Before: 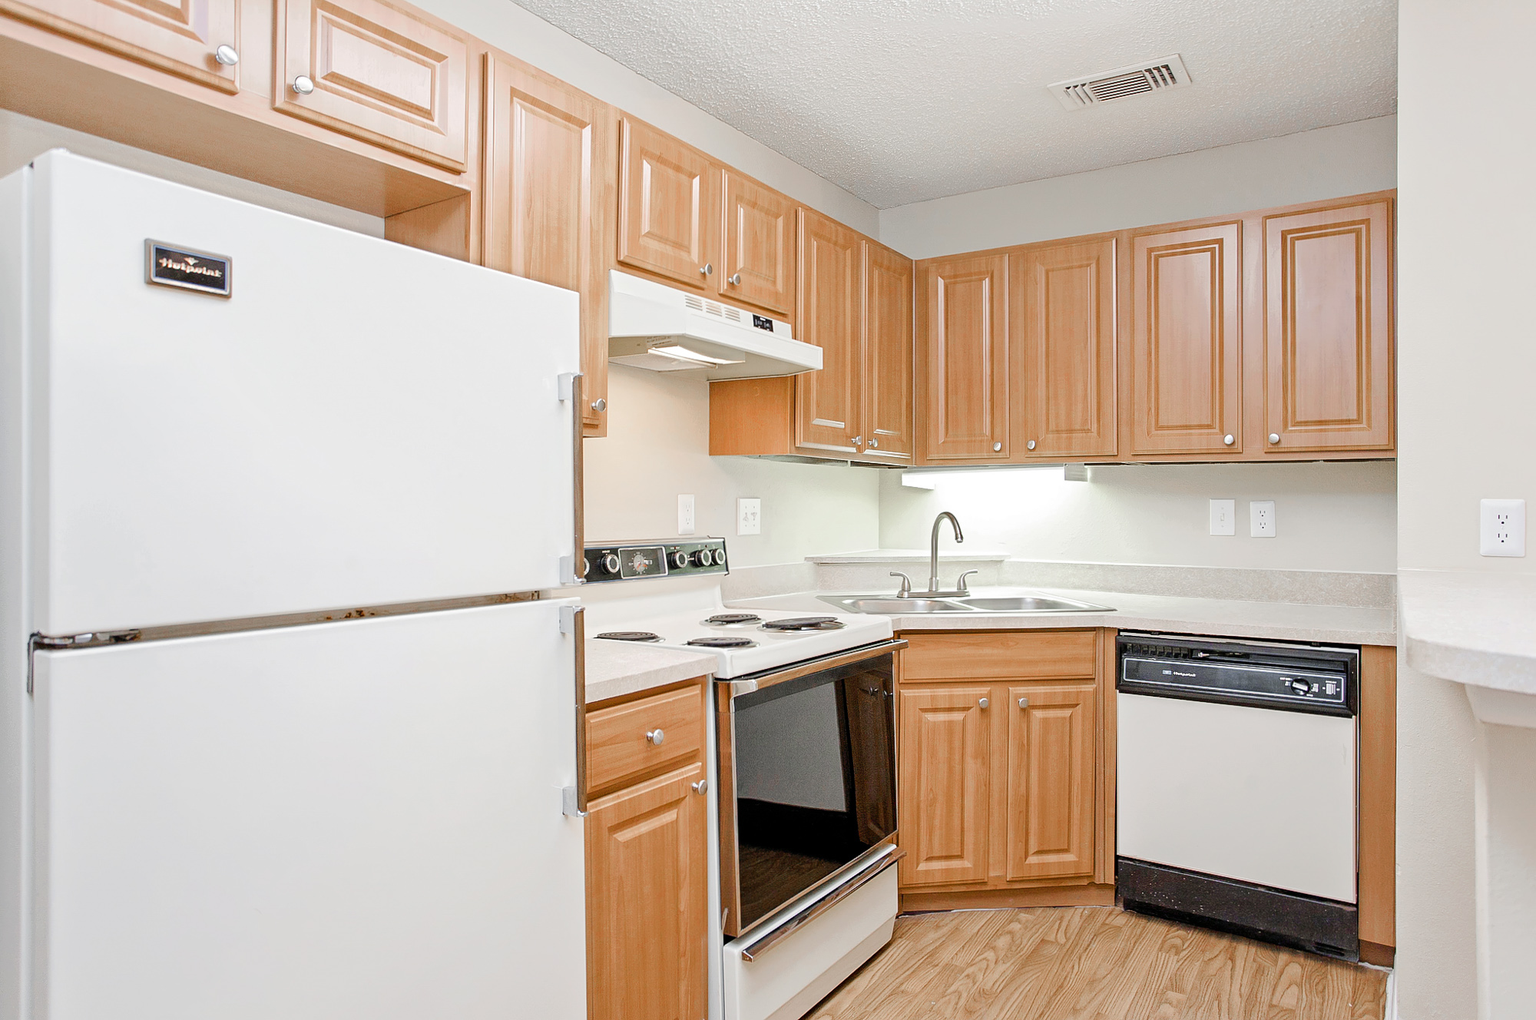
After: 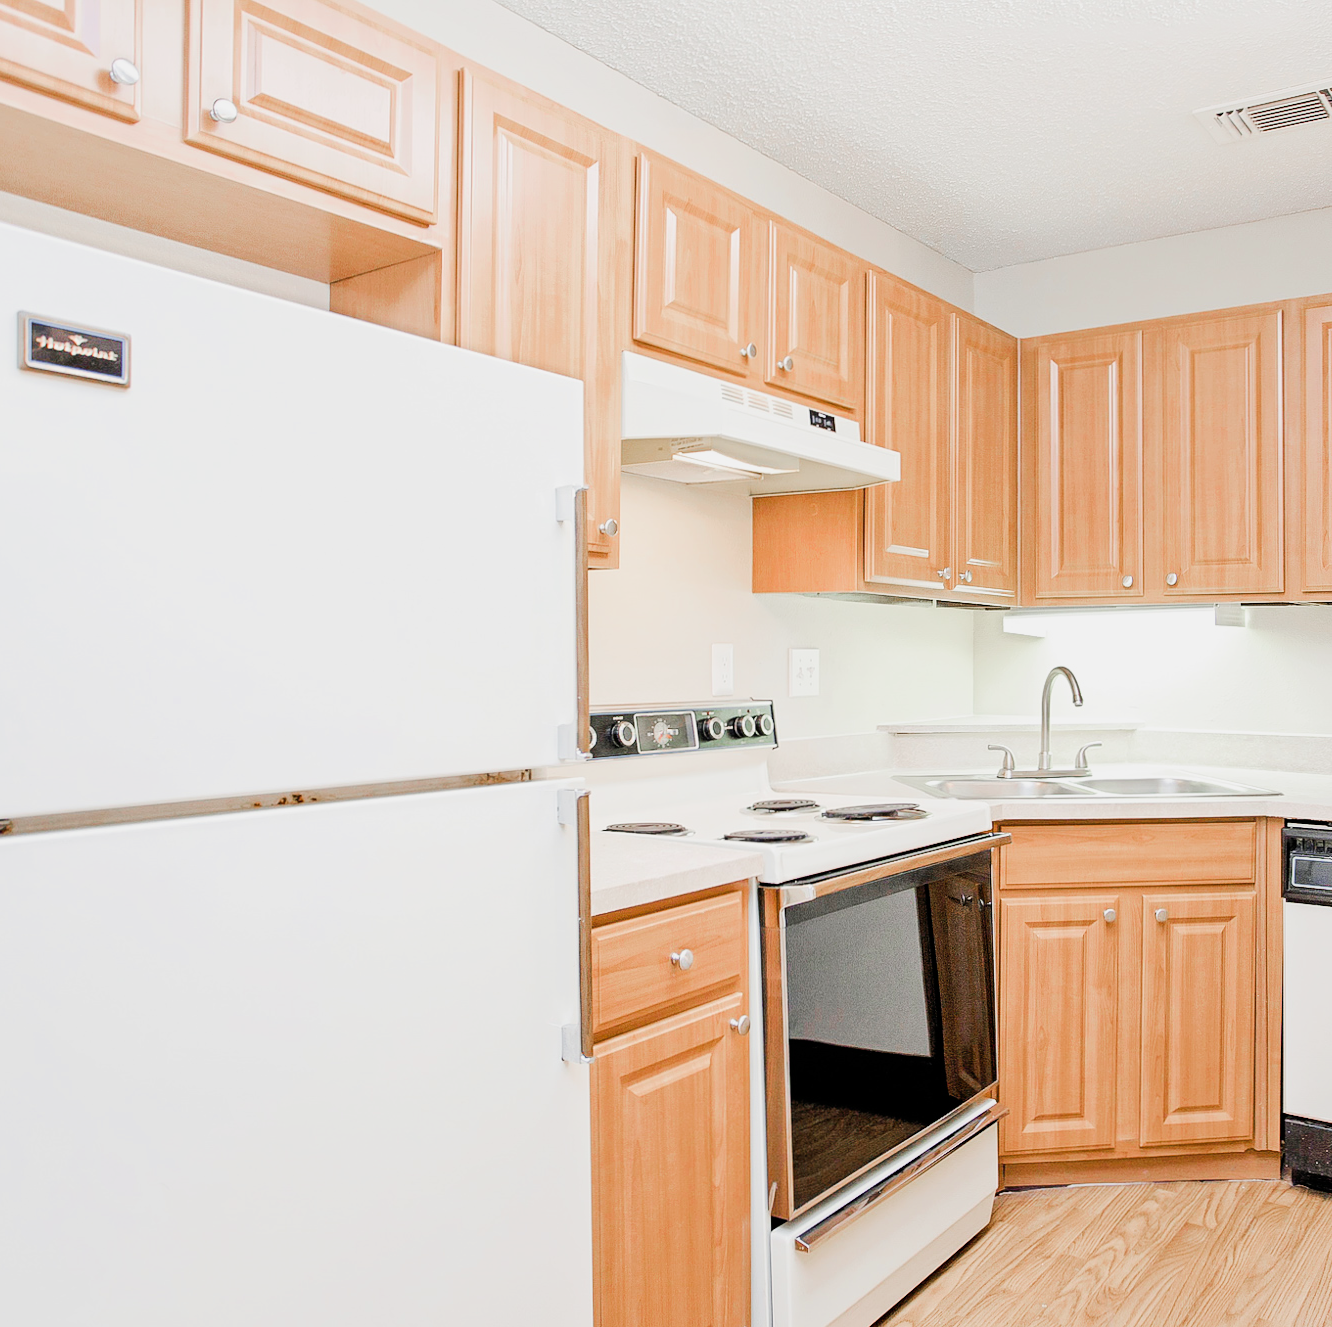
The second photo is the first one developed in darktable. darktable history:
filmic rgb: black relative exposure -7.65 EV, white relative exposure 4.56 EV, threshold 6 EV, hardness 3.61, enable highlight reconstruction true
crop and rotate: left 8.578%, right 24.795%
exposure: black level correction 0, exposure 1 EV, compensate highlight preservation false
